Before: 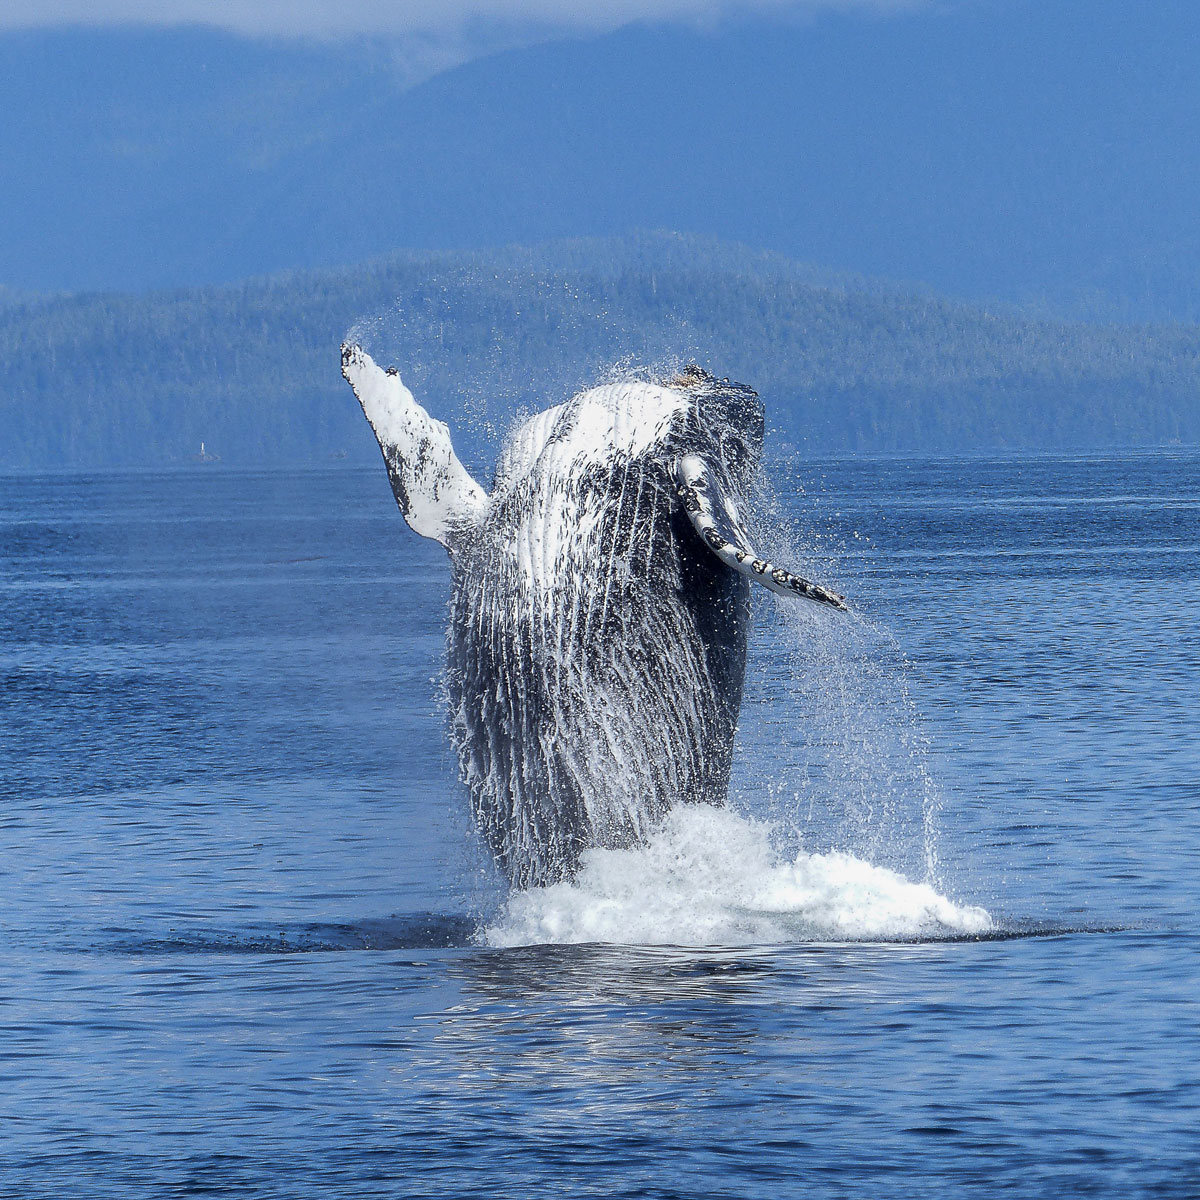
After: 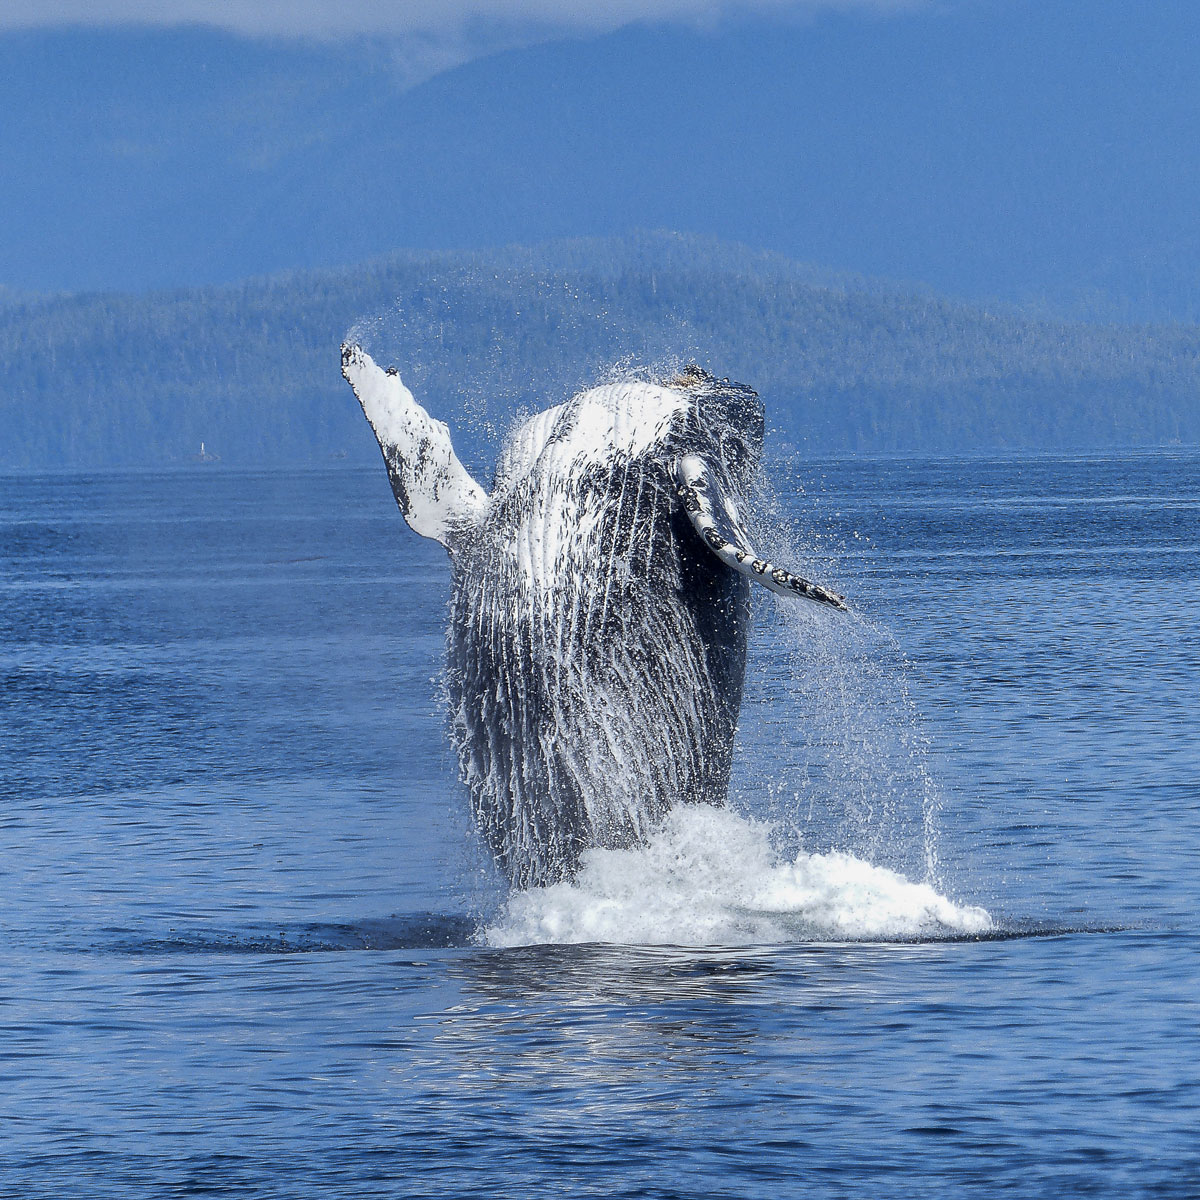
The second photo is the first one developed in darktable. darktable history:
shadows and highlights: radius 108.52, shadows 40.68, highlights -72.88, low approximation 0.01, soften with gaussian
color contrast: green-magenta contrast 0.81
